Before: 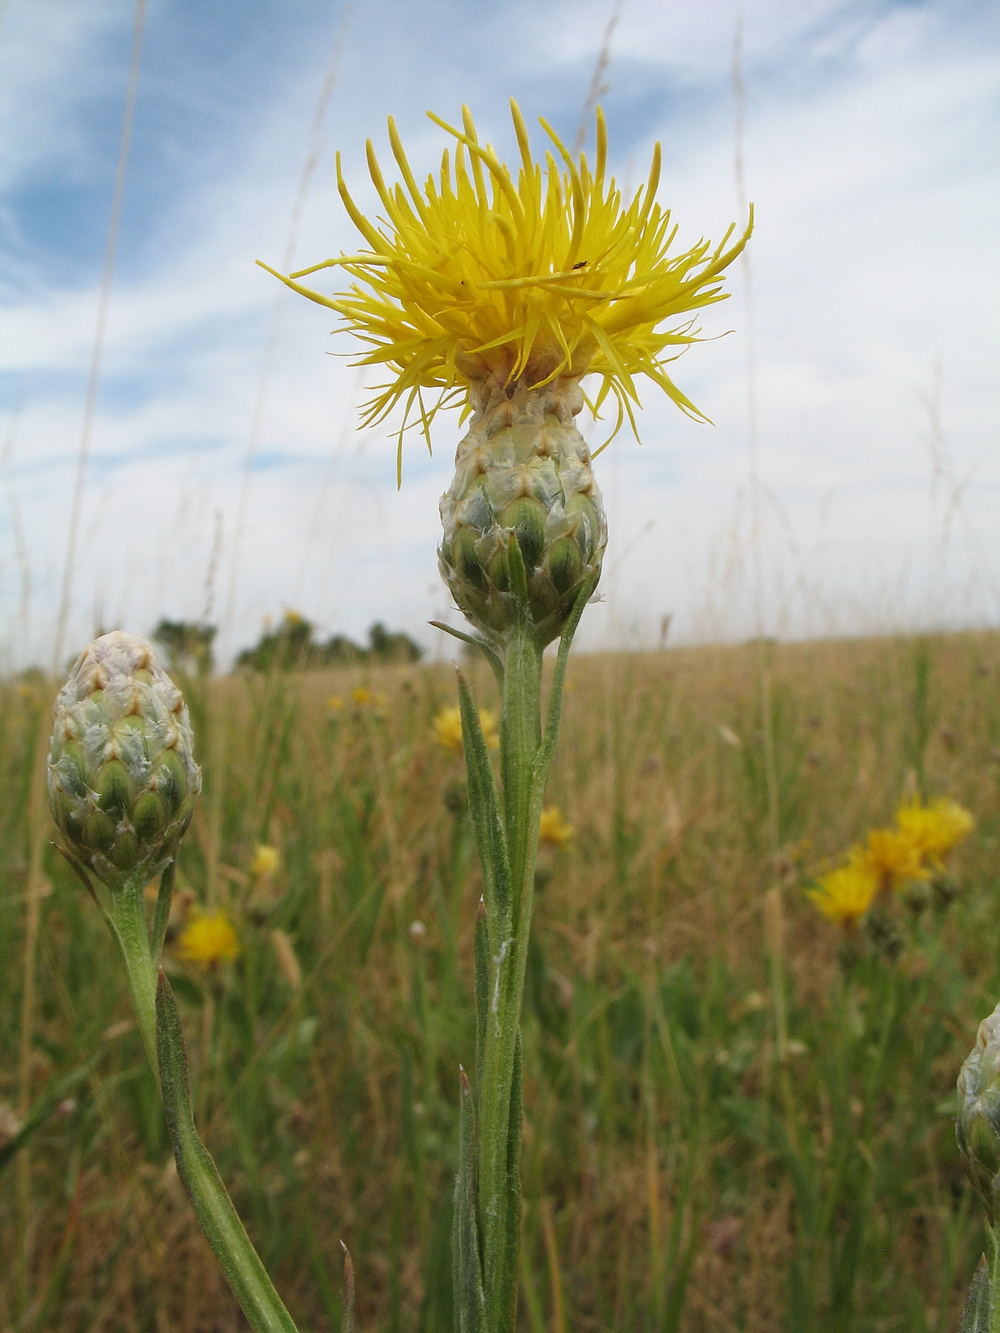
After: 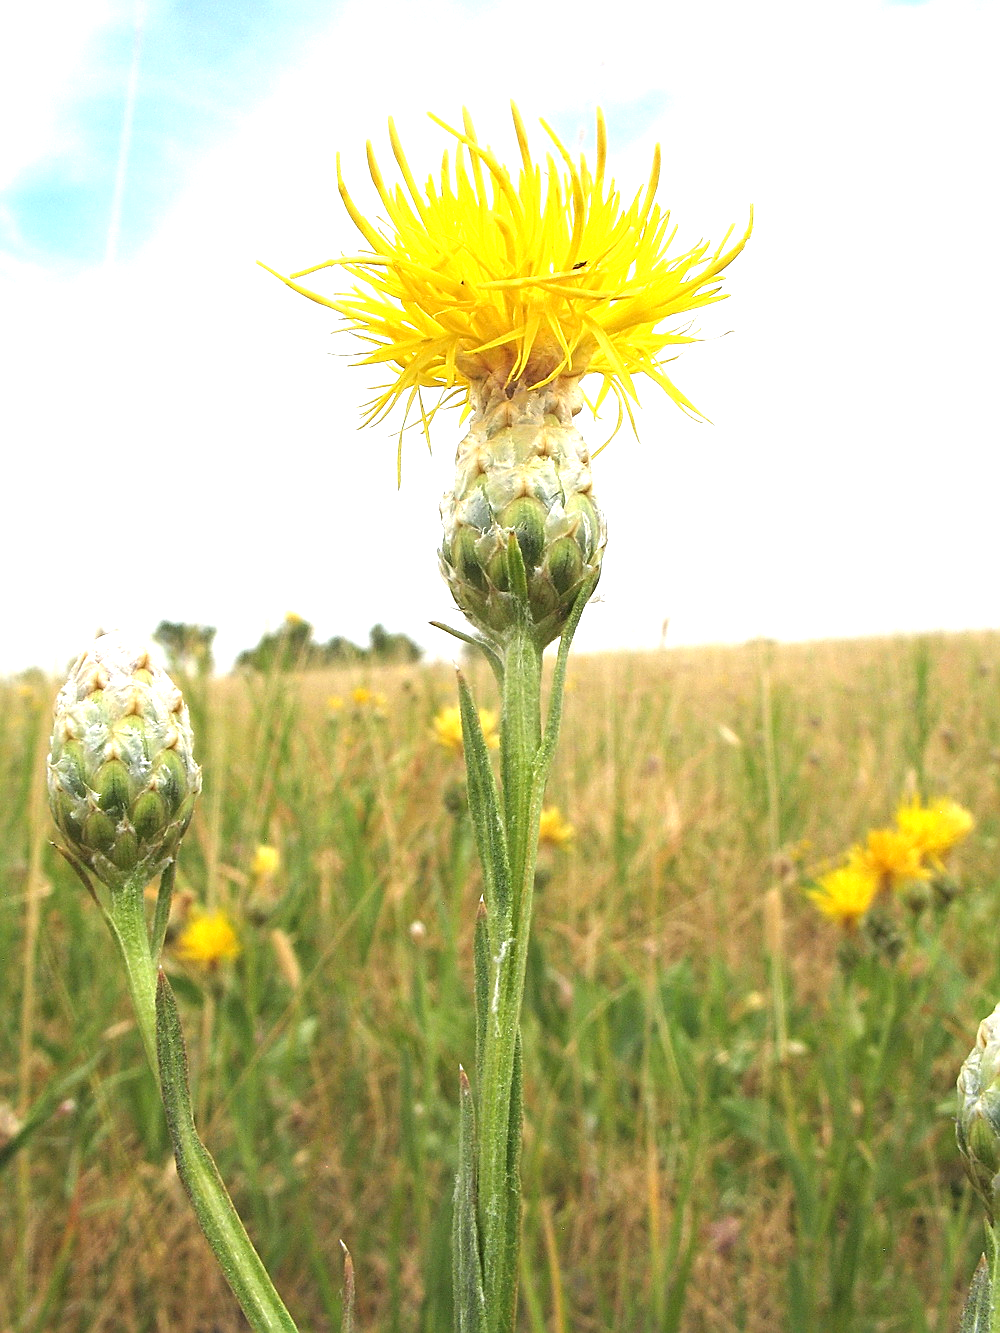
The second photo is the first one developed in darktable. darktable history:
exposure: black level correction 0, exposure 1.45 EV, compensate exposure bias true, compensate highlight preservation false
sharpen: on, module defaults
